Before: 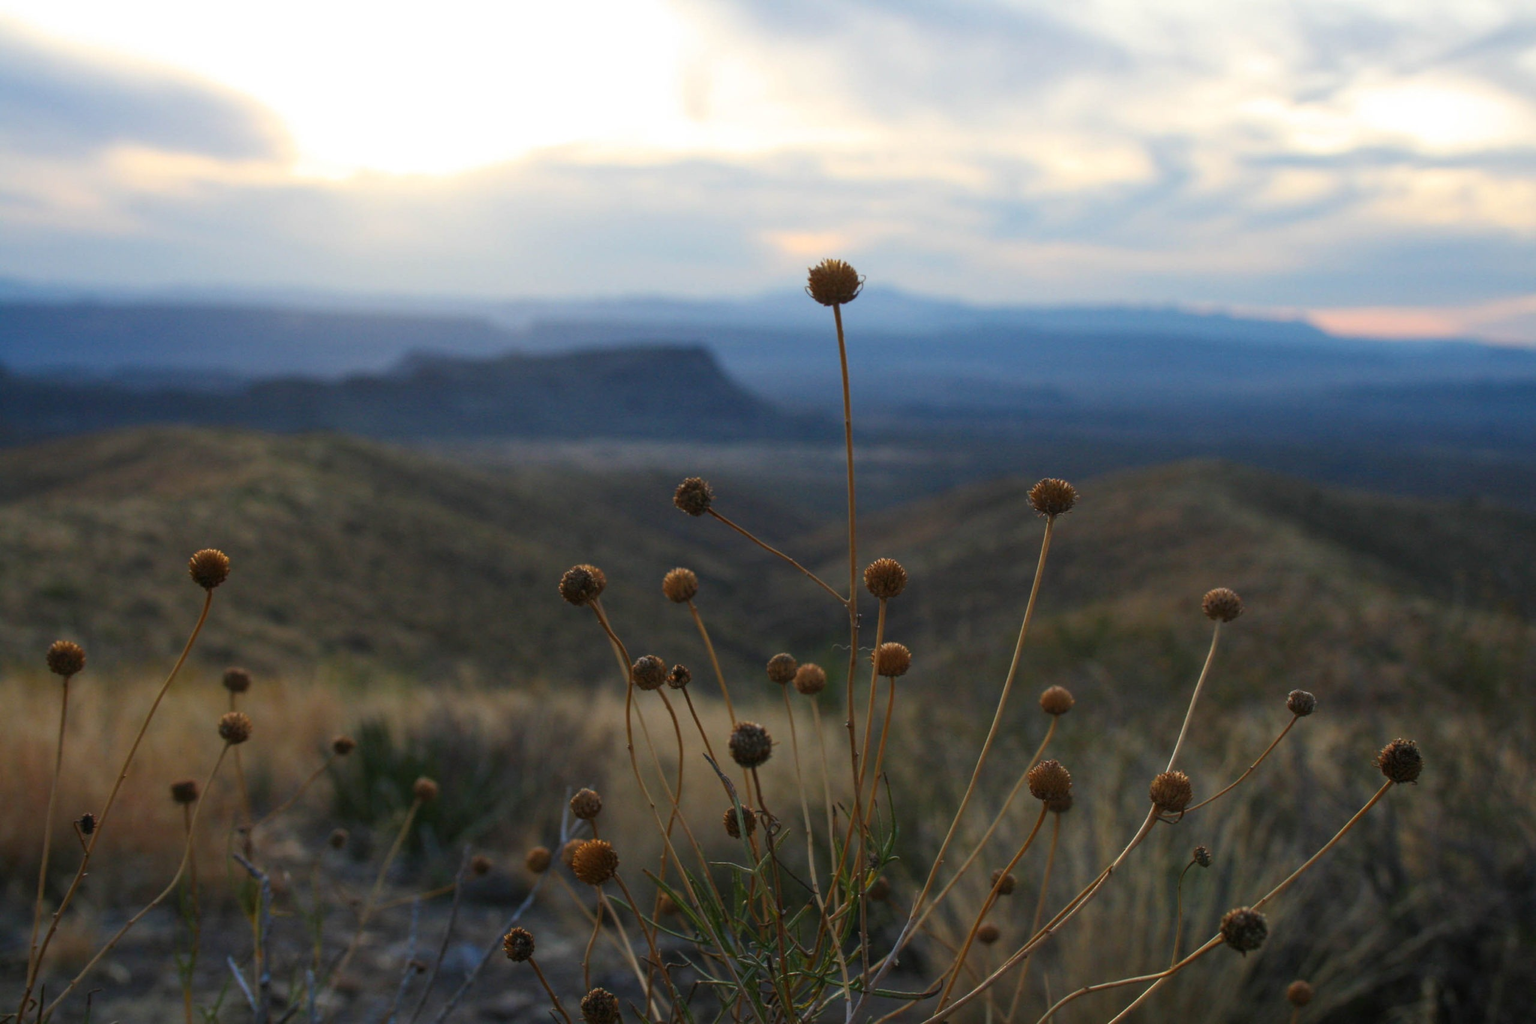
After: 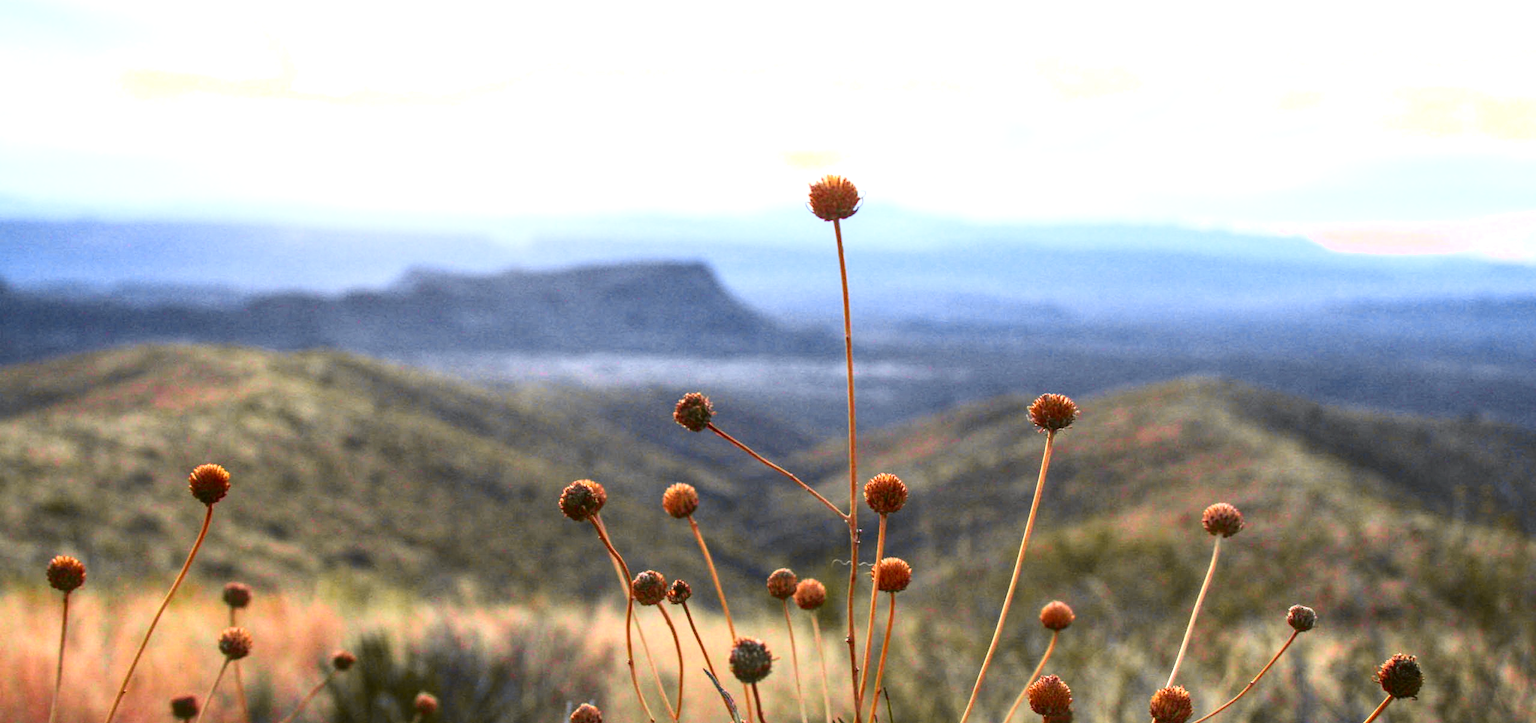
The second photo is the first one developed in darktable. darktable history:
white balance: red 1.009, blue 1.027
crop and rotate: top 8.293%, bottom 20.996%
color balance rgb: perceptual saturation grading › global saturation 20%, global vibrance 20%
local contrast: on, module defaults
tone curve: curves: ch0 [(0, 0.036) (0.119, 0.115) (0.466, 0.498) (0.715, 0.767) (0.817, 0.865) (1, 0.998)]; ch1 [(0, 0) (0.377, 0.424) (0.442, 0.491) (0.487, 0.498) (0.514, 0.512) (0.536, 0.577) (0.66, 0.724) (1, 1)]; ch2 [(0, 0) (0.38, 0.405) (0.463, 0.443) (0.492, 0.486) (0.526, 0.541) (0.578, 0.598) (1, 1)], color space Lab, independent channels, preserve colors none
contrast brightness saturation: contrast 0.24, brightness 0.09
exposure: black level correction 0, exposure 1.35 EV, compensate exposure bias true, compensate highlight preservation false
